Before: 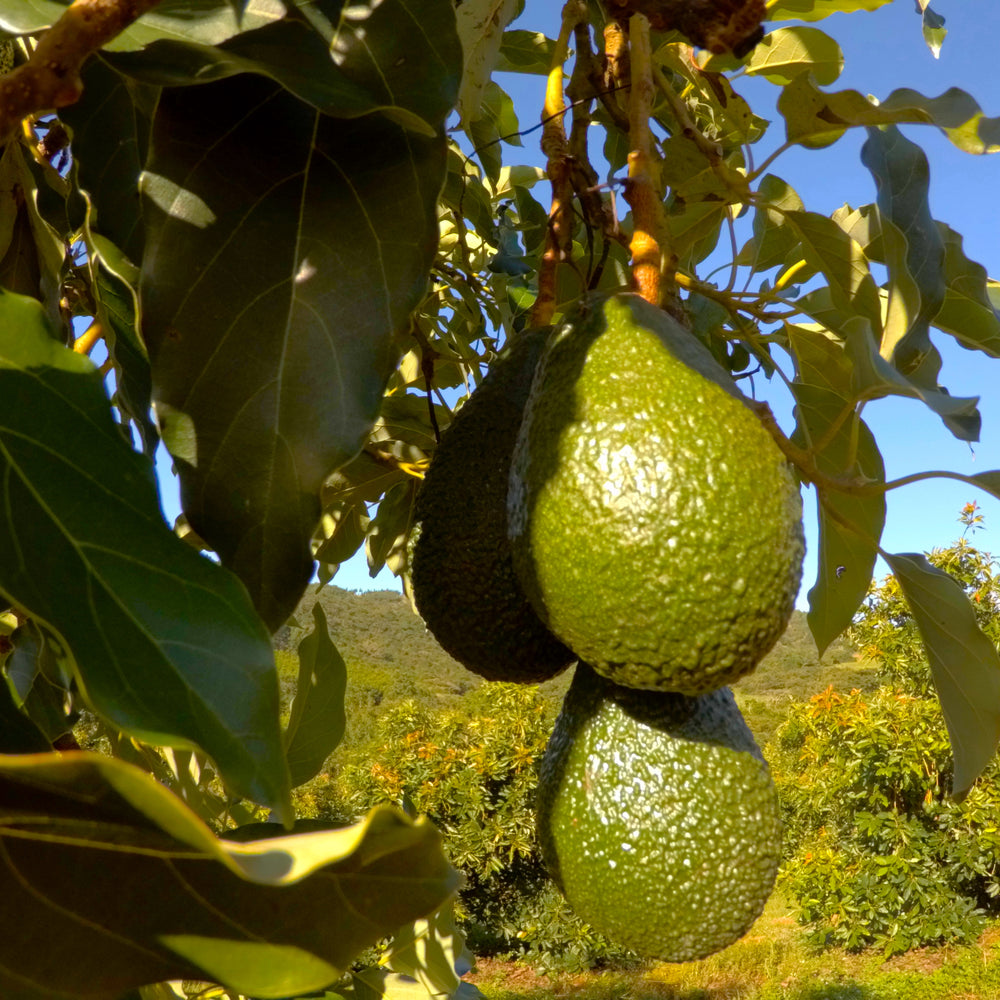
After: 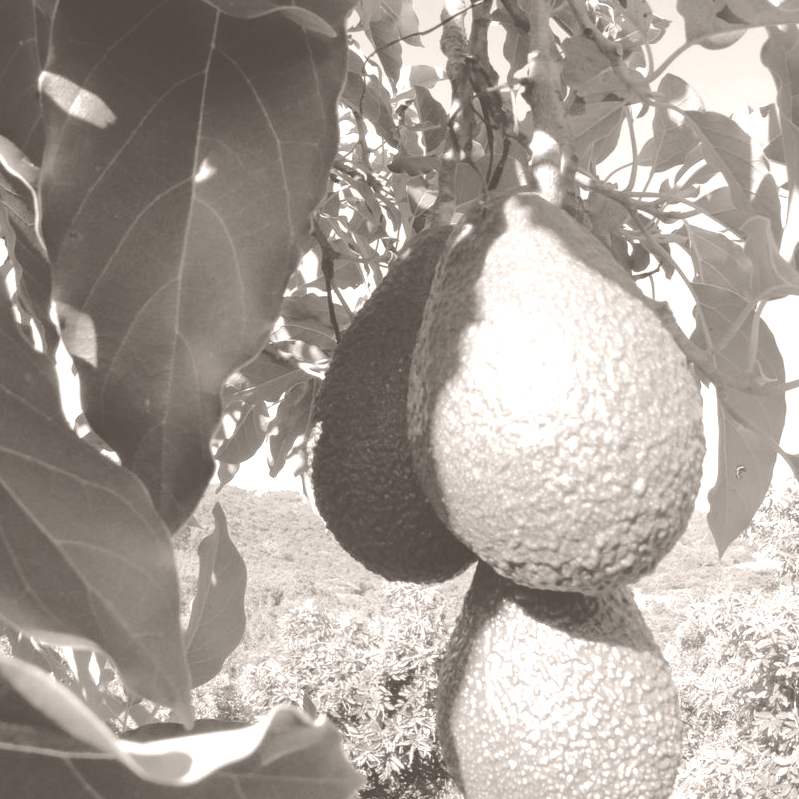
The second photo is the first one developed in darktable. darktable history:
colorize: hue 34.49°, saturation 35.33%, source mix 100%, lightness 55%, version 1
crop and rotate: left 10.071%, top 10.071%, right 10.02%, bottom 10.02%
